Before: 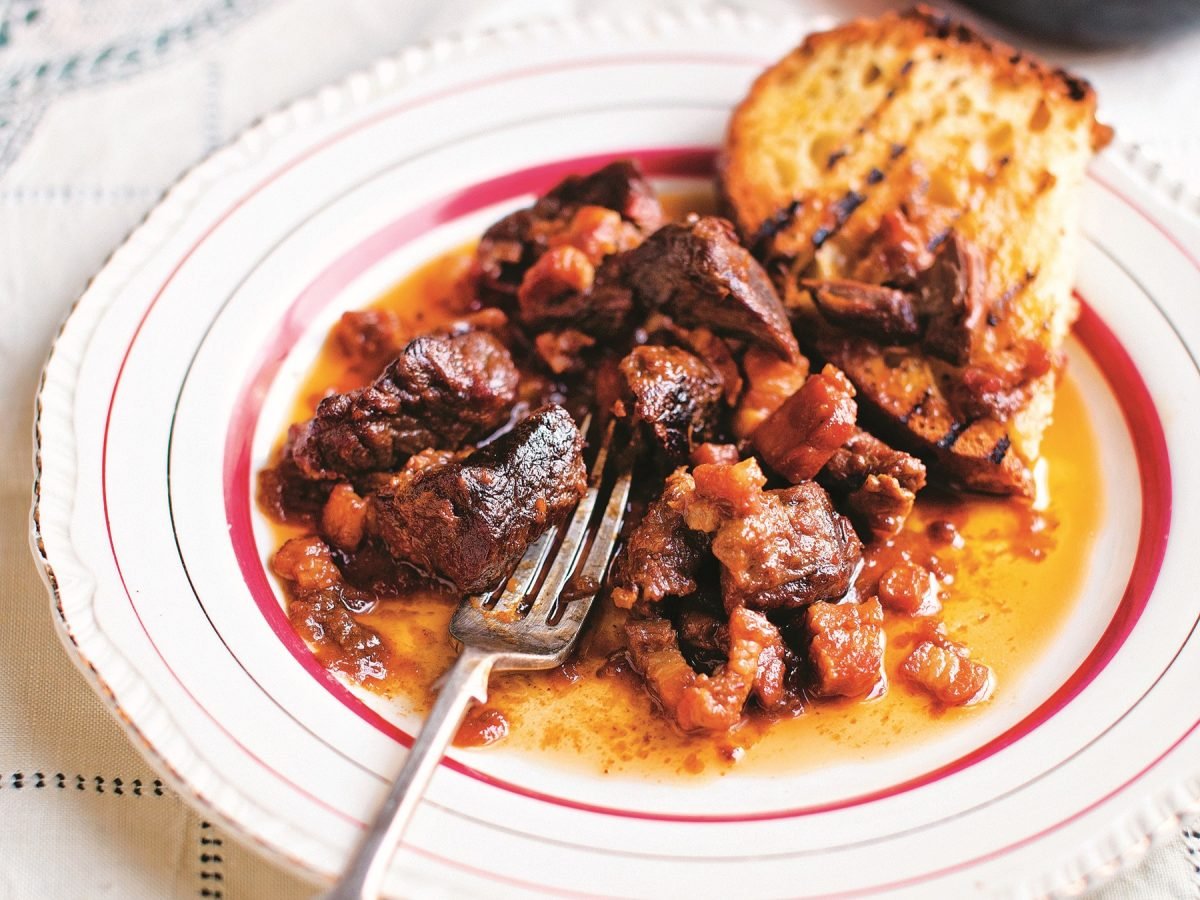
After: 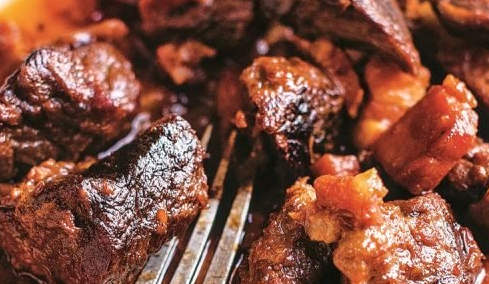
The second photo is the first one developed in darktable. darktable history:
local contrast: on, module defaults
crop: left 31.662%, top 32.111%, right 27.516%, bottom 36.305%
